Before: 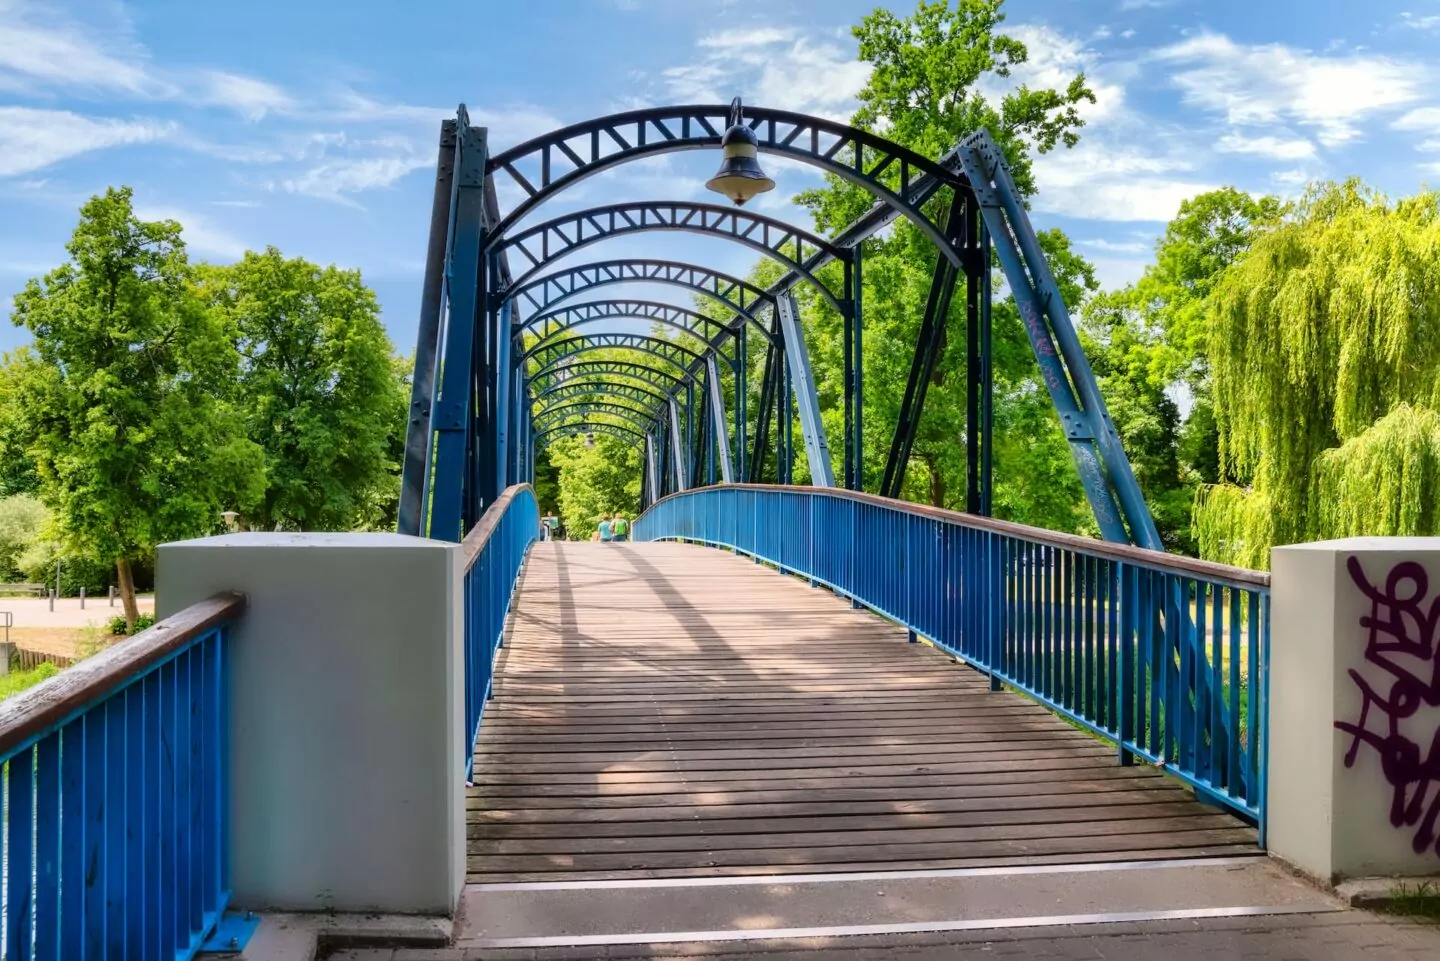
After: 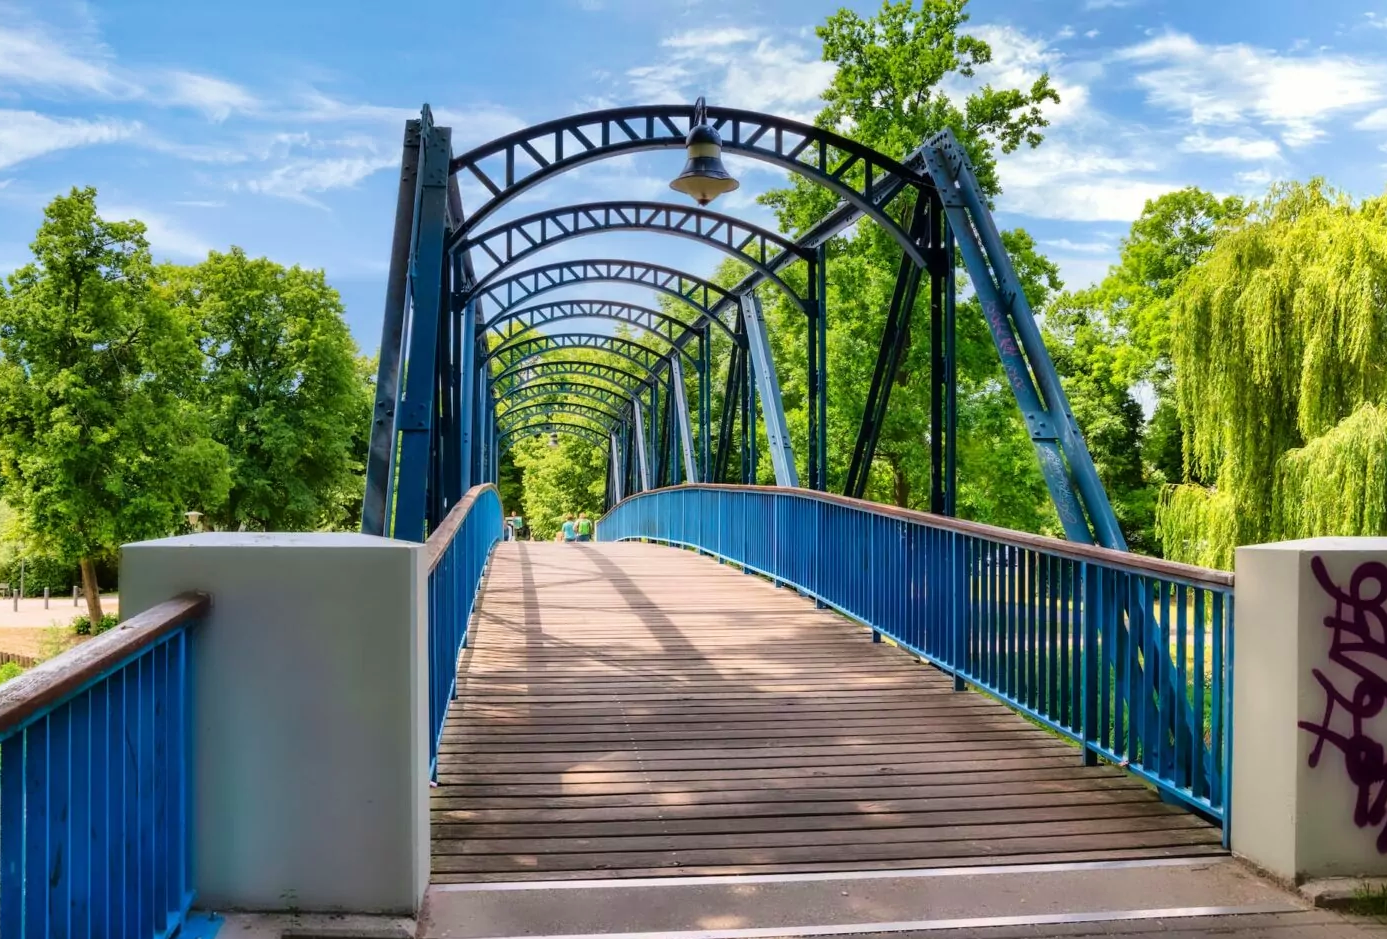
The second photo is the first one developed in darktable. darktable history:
crop and rotate: left 2.536%, right 1.107%, bottom 2.246%
velvia: strength 15%
